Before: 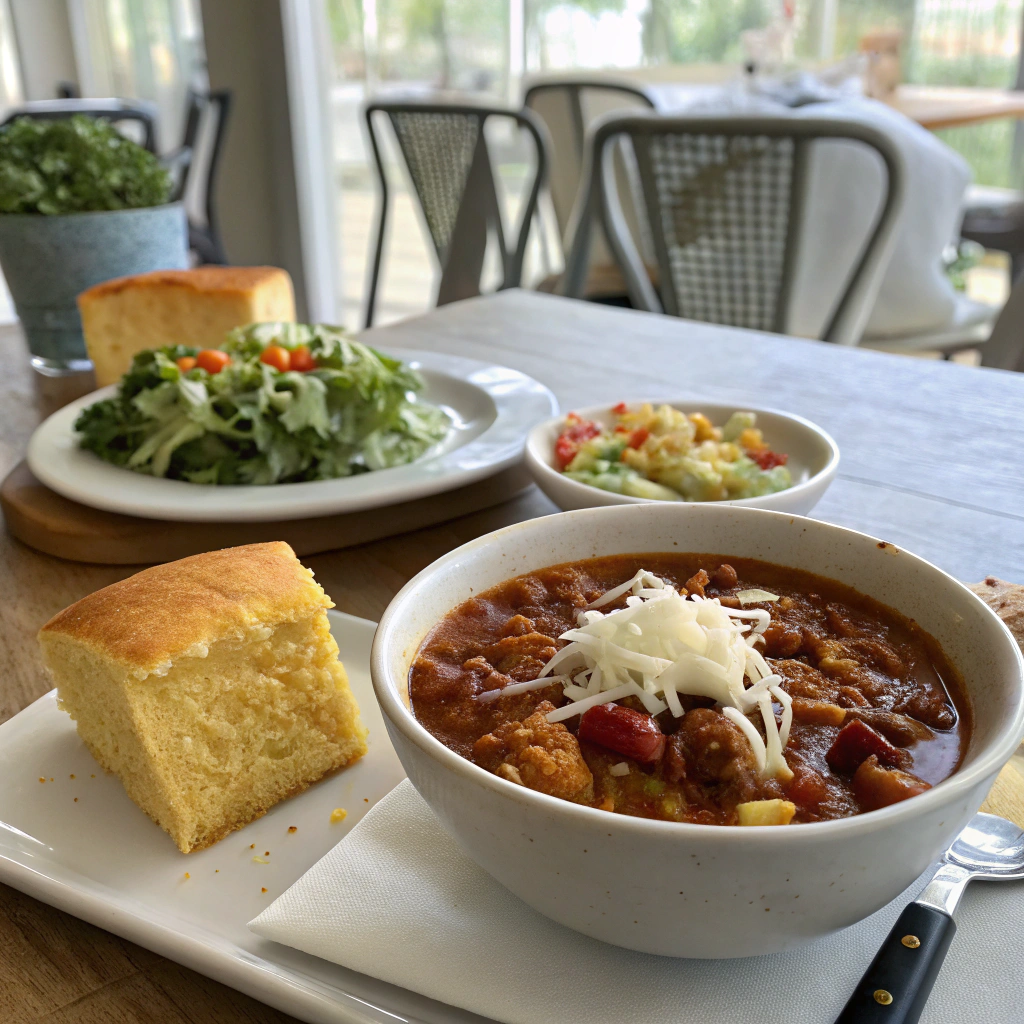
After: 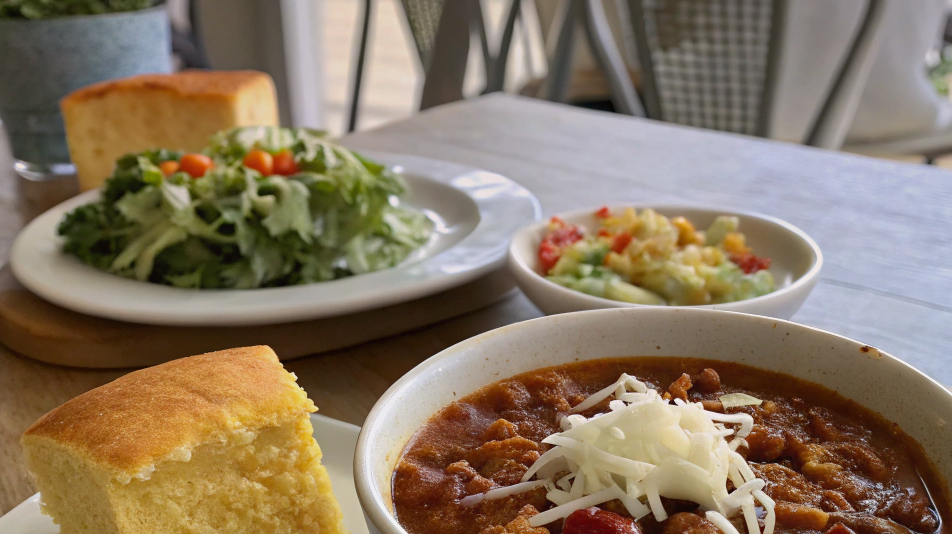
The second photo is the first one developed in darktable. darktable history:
shadows and highlights: shadows 25, white point adjustment -3, highlights -30
crop: left 1.744%, top 19.225%, right 5.069%, bottom 28.357%
graduated density: density 0.38 EV, hardness 21%, rotation -6.11°, saturation 32%
